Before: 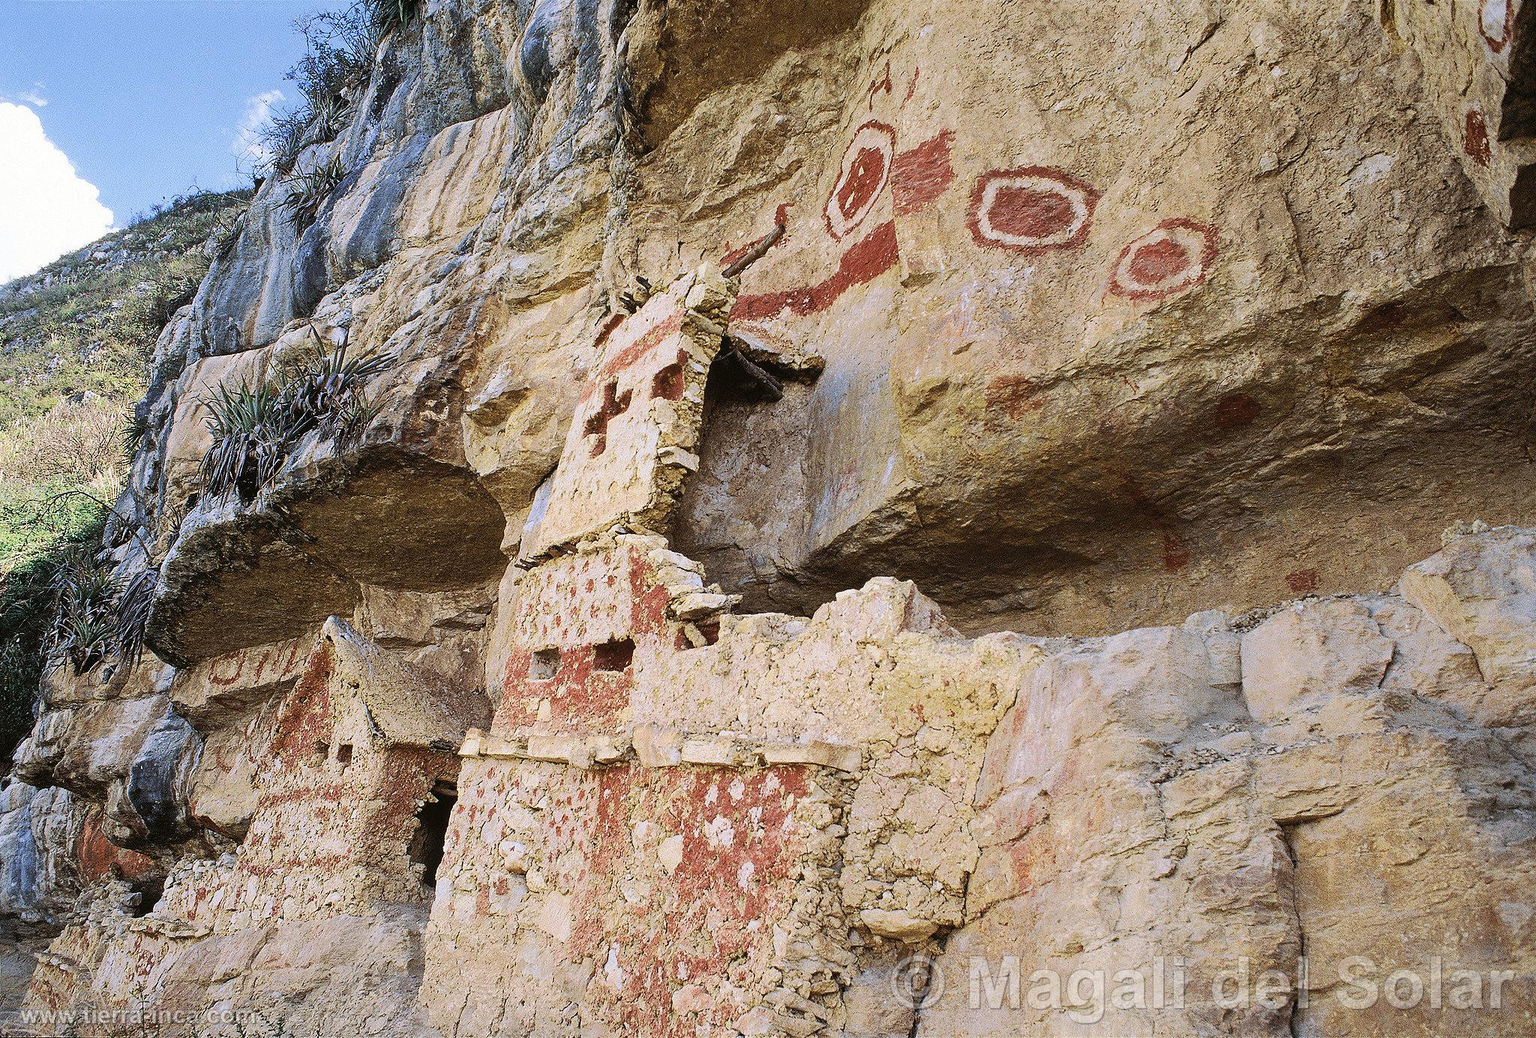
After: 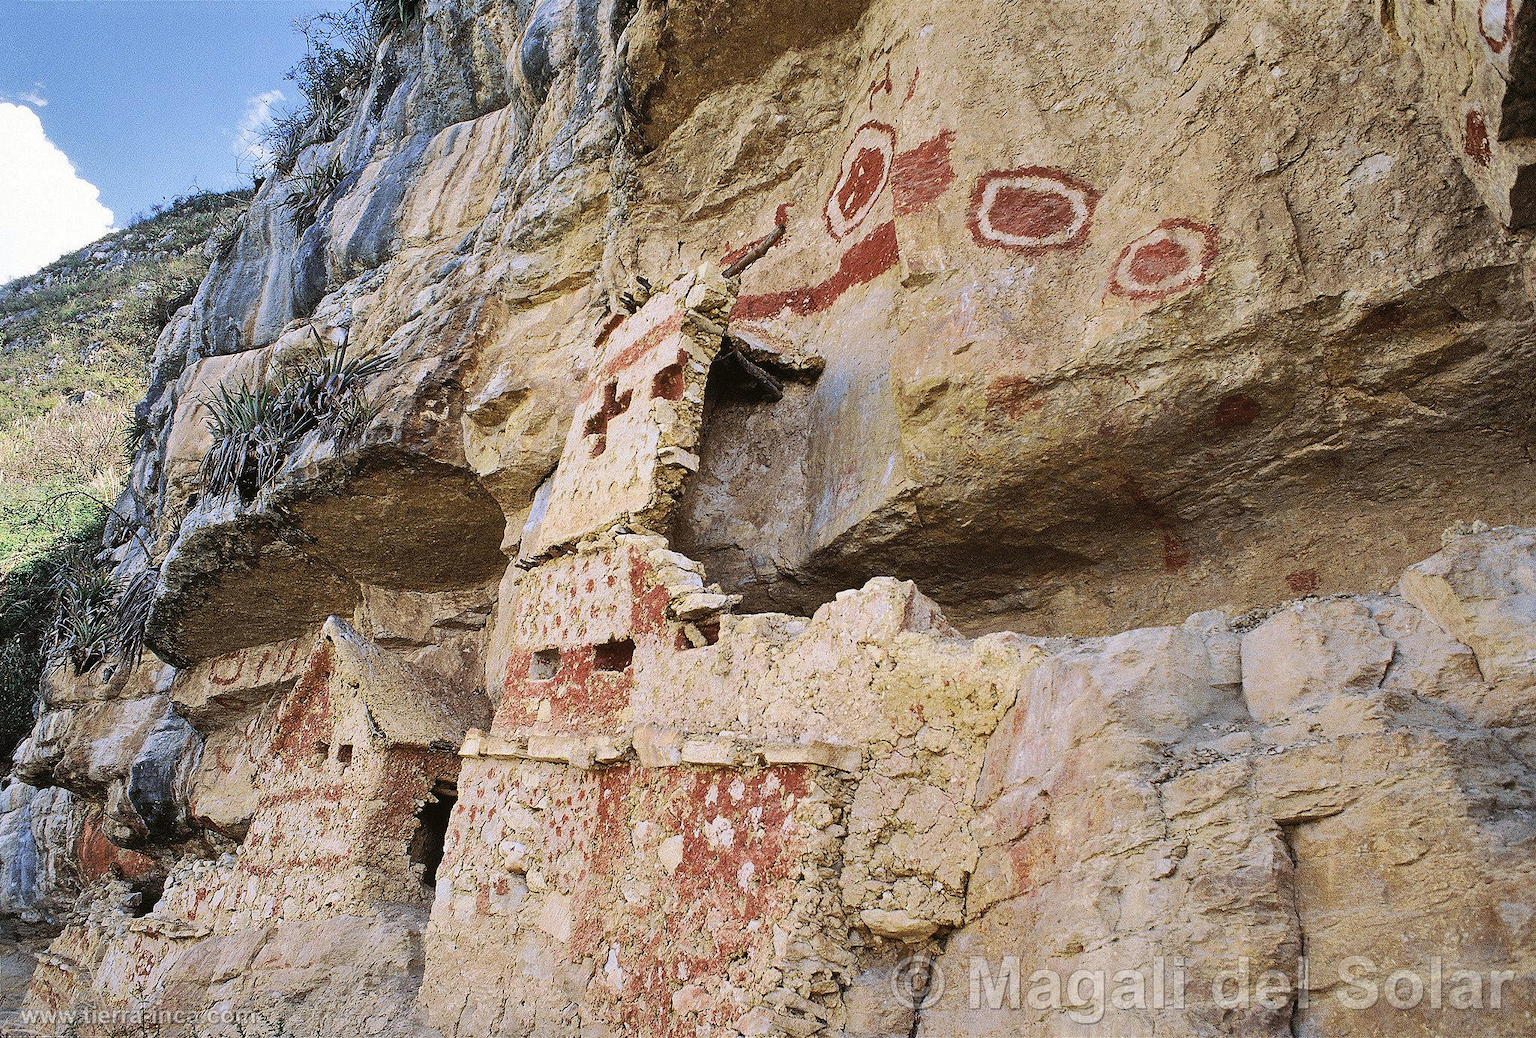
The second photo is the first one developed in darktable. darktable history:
shadows and highlights: white point adjustment 0.068, soften with gaussian
